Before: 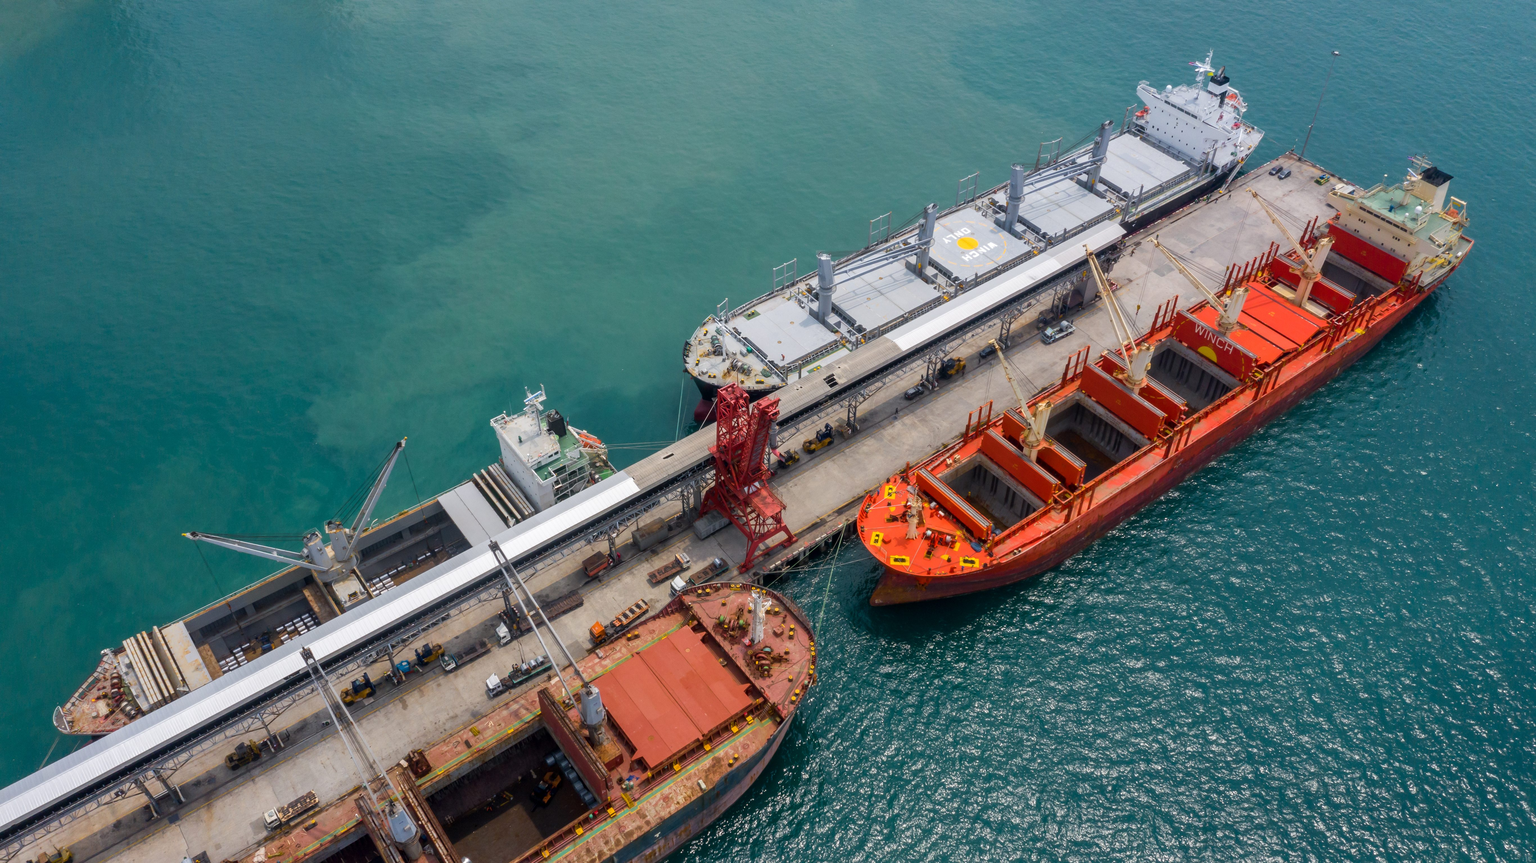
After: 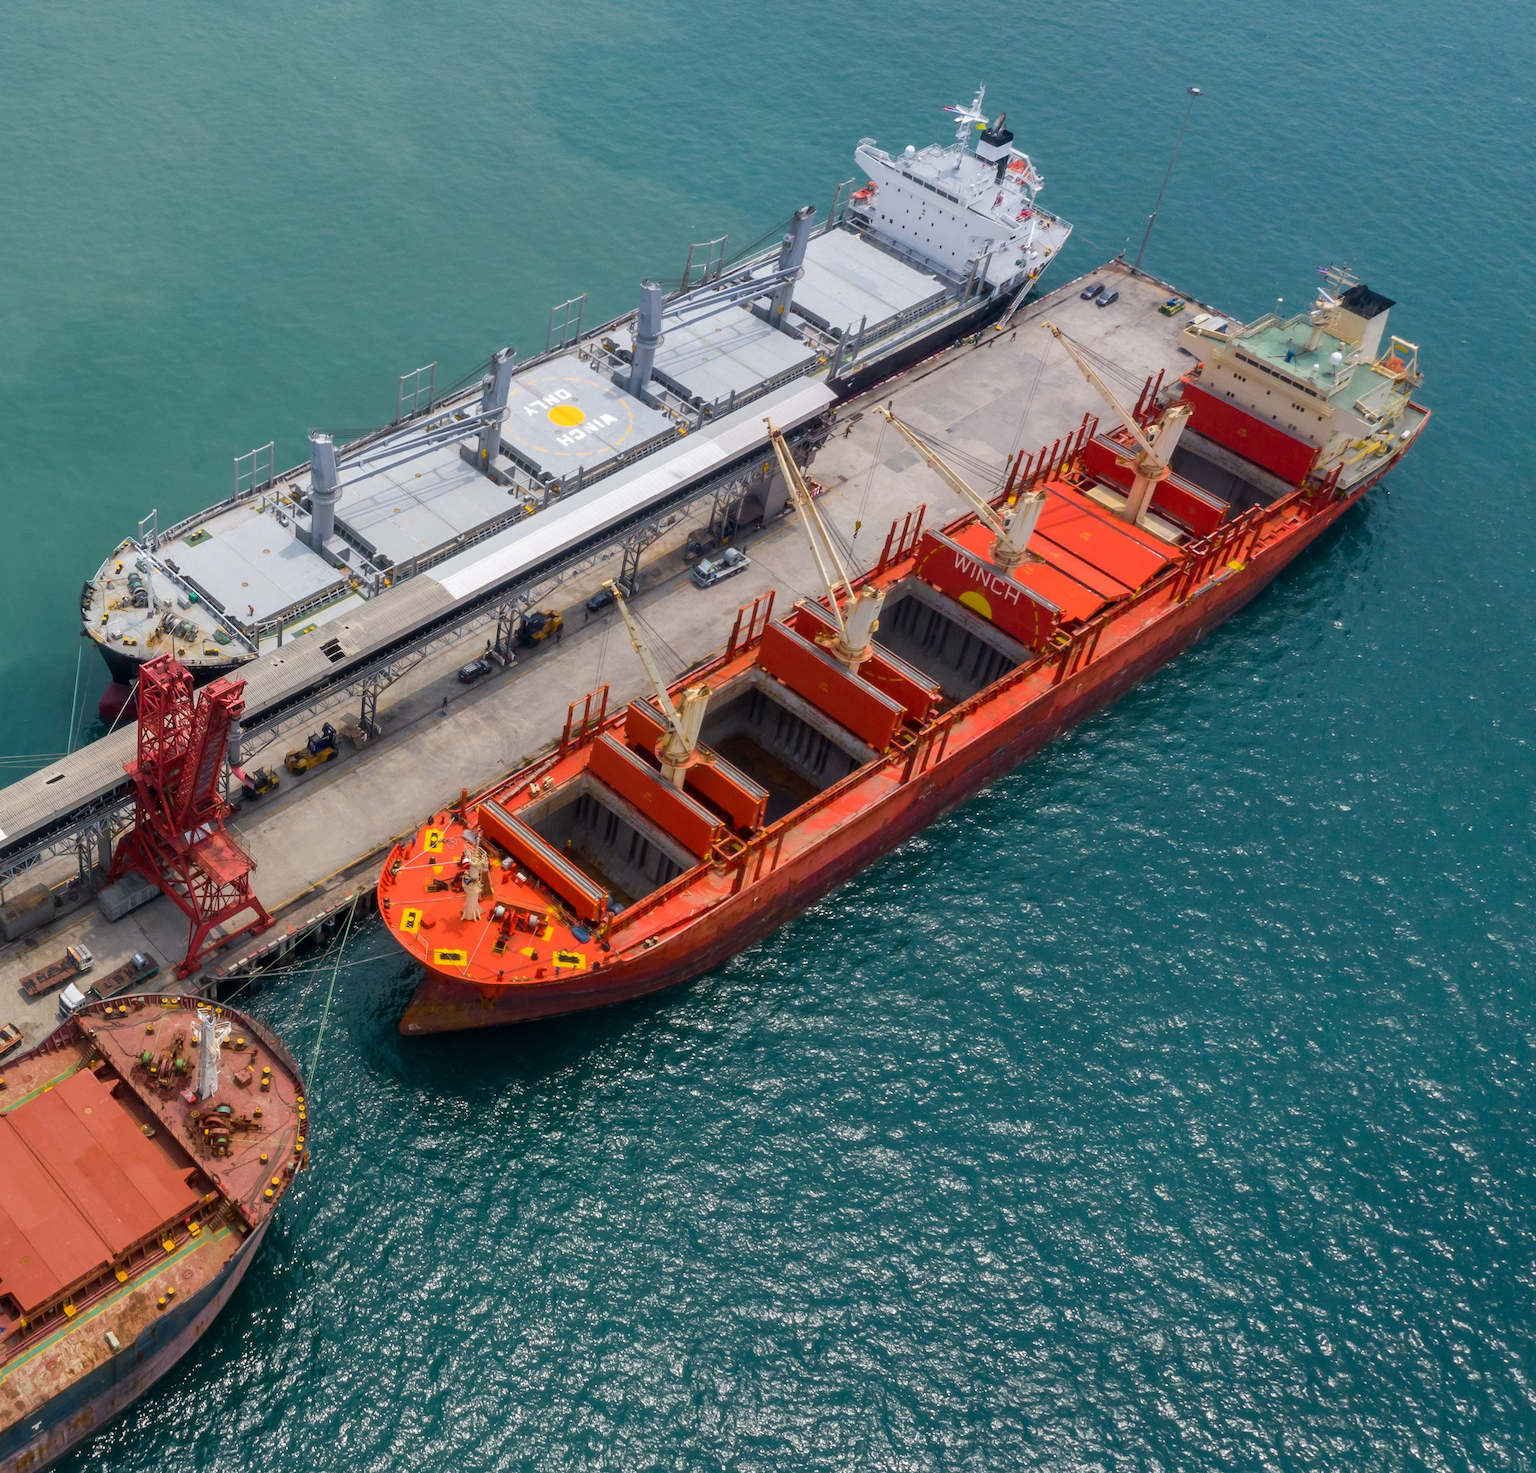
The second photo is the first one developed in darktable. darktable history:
crop: left 41.43%
